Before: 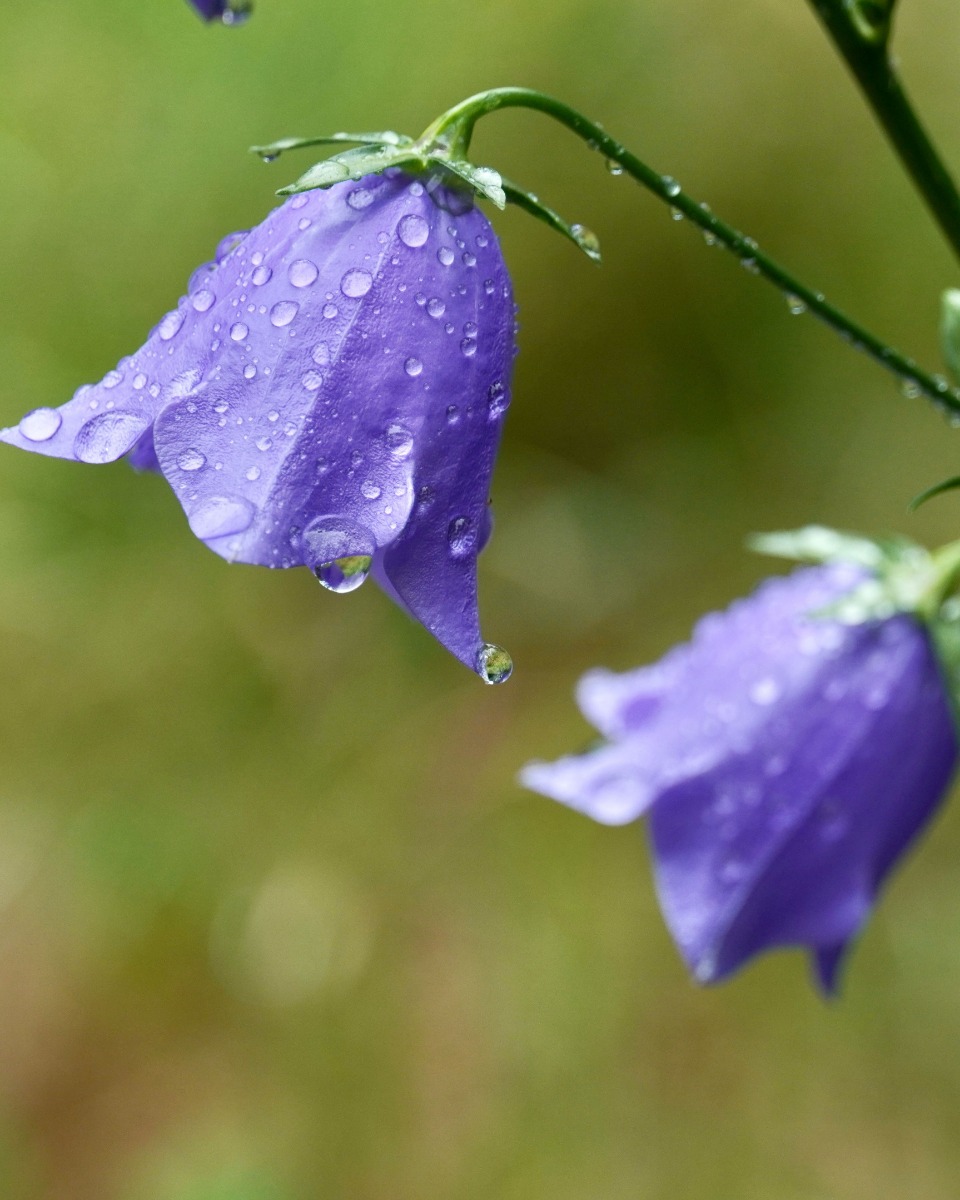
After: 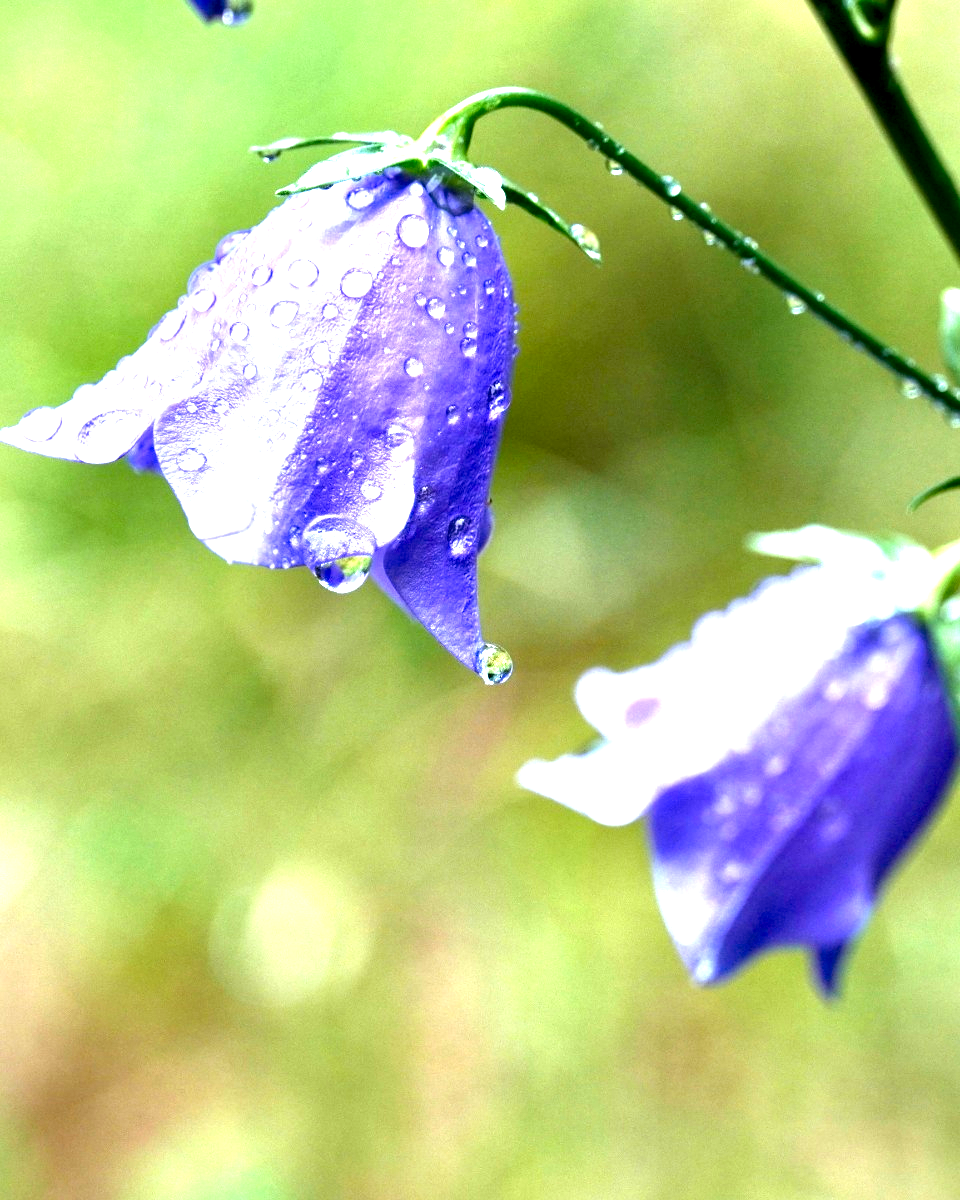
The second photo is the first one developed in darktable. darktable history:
color calibration: x 0.367, y 0.376, temperature 4372.25 K
exposure: black level correction 0, exposure 1.625 EV, compensate exposure bias true, compensate highlight preservation false
contrast equalizer: octaves 7, y [[0.6 ×6], [0.55 ×6], [0 ×6], [0 ×6], [0 ×6]]
